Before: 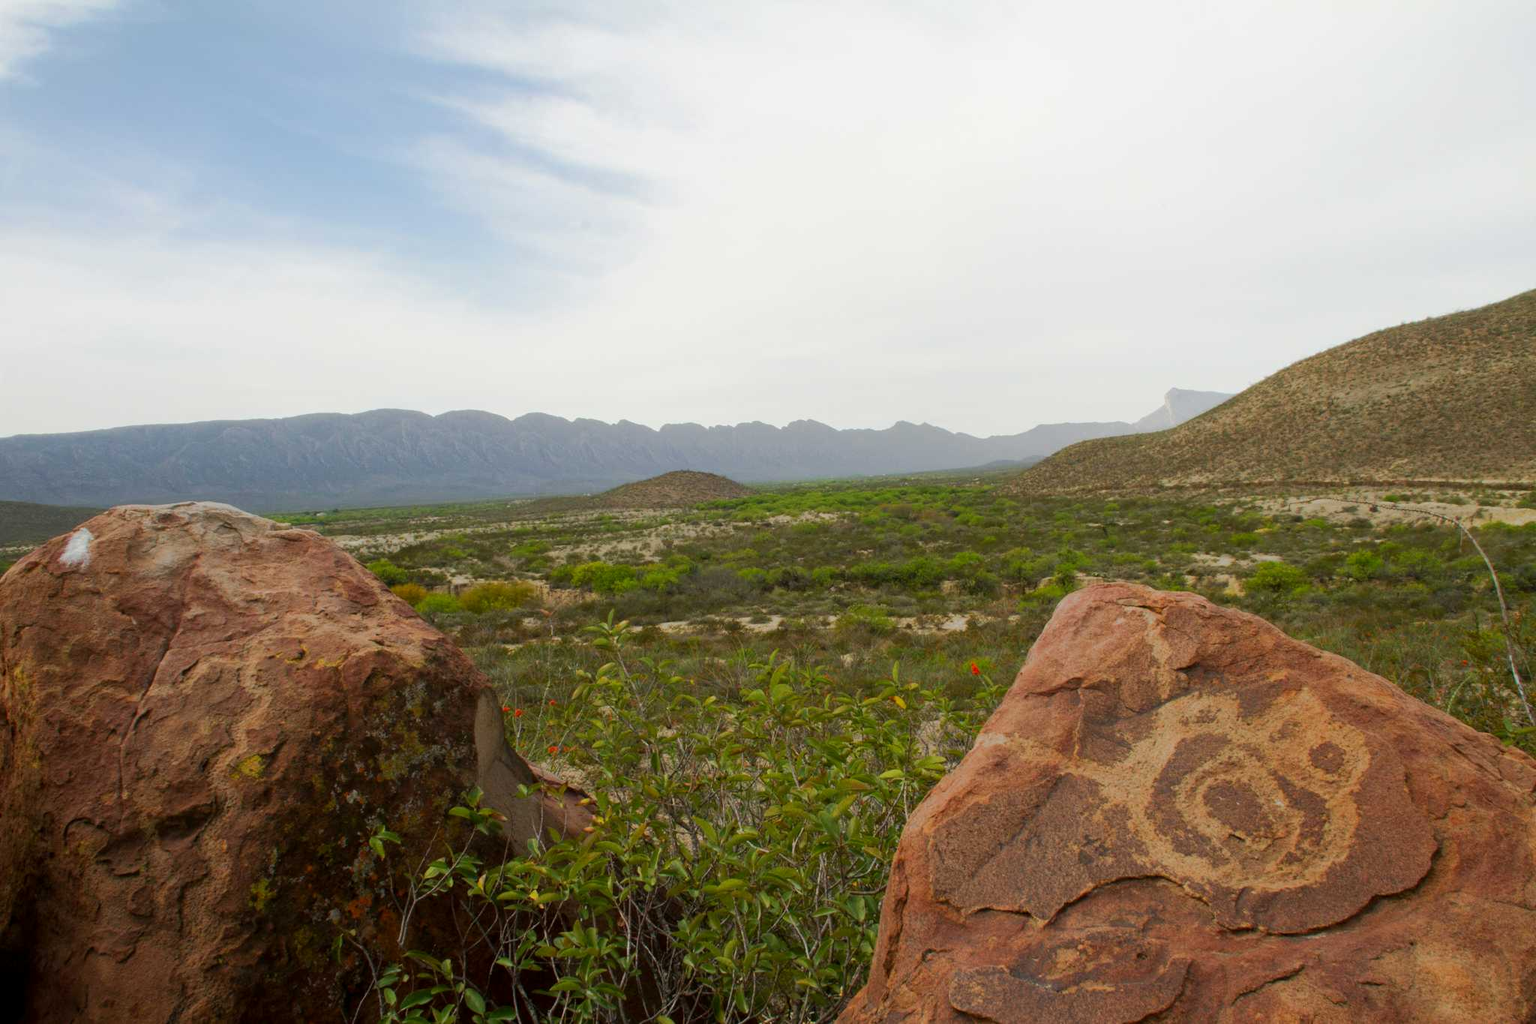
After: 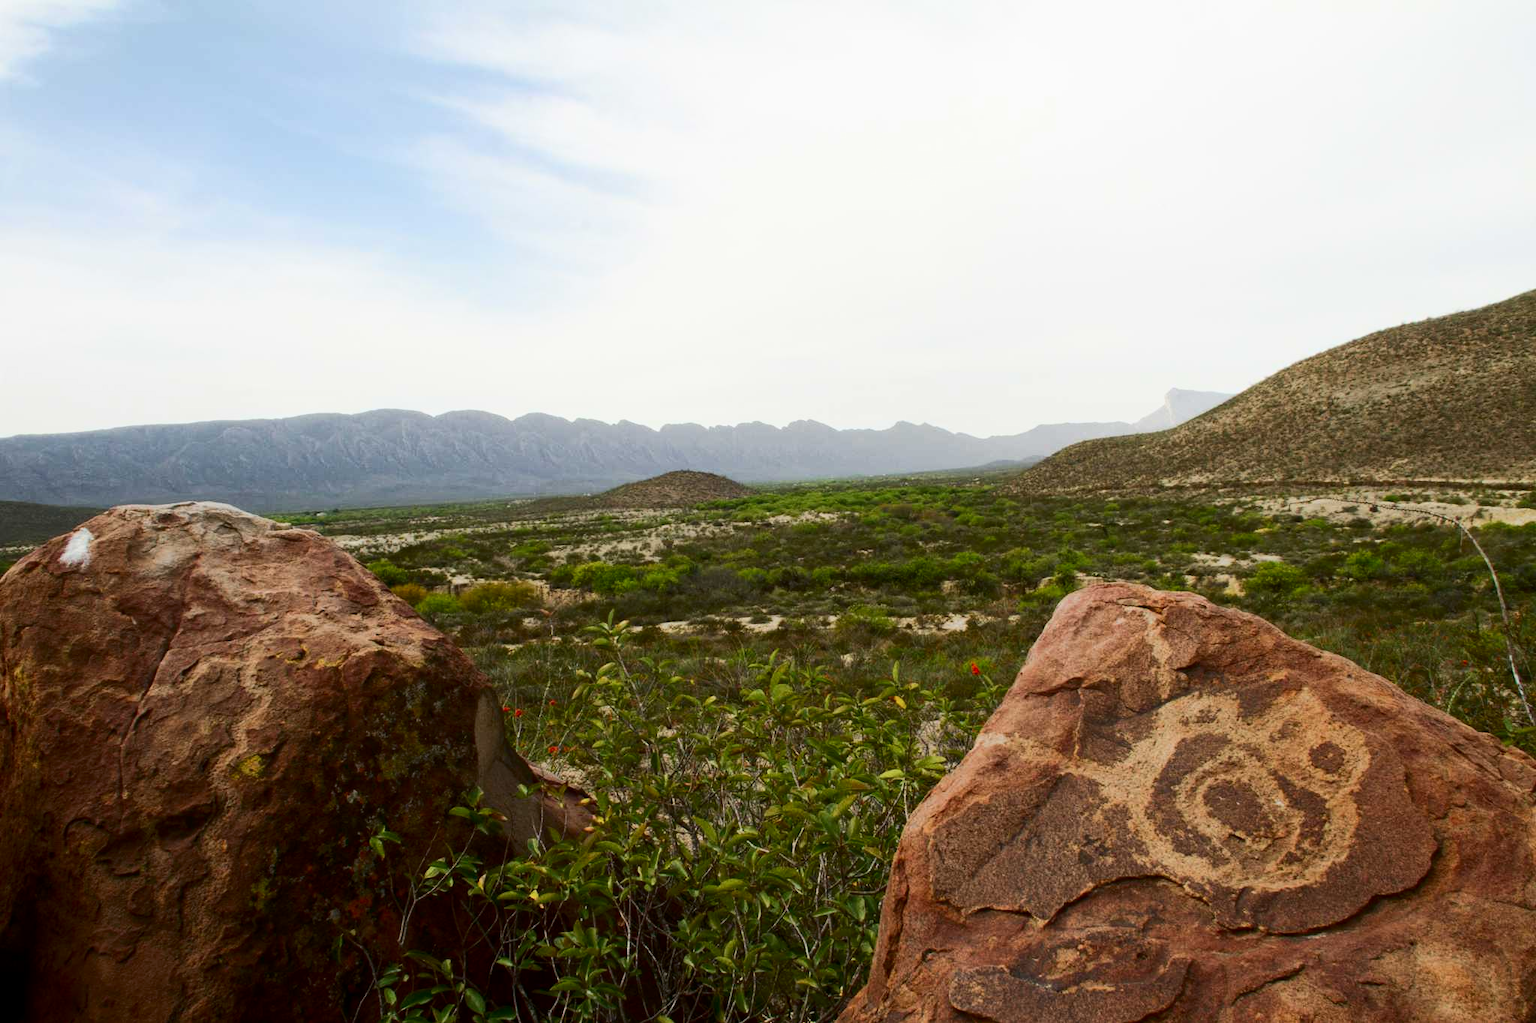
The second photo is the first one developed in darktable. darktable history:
contrast brightness saturation: contrast 0.292
